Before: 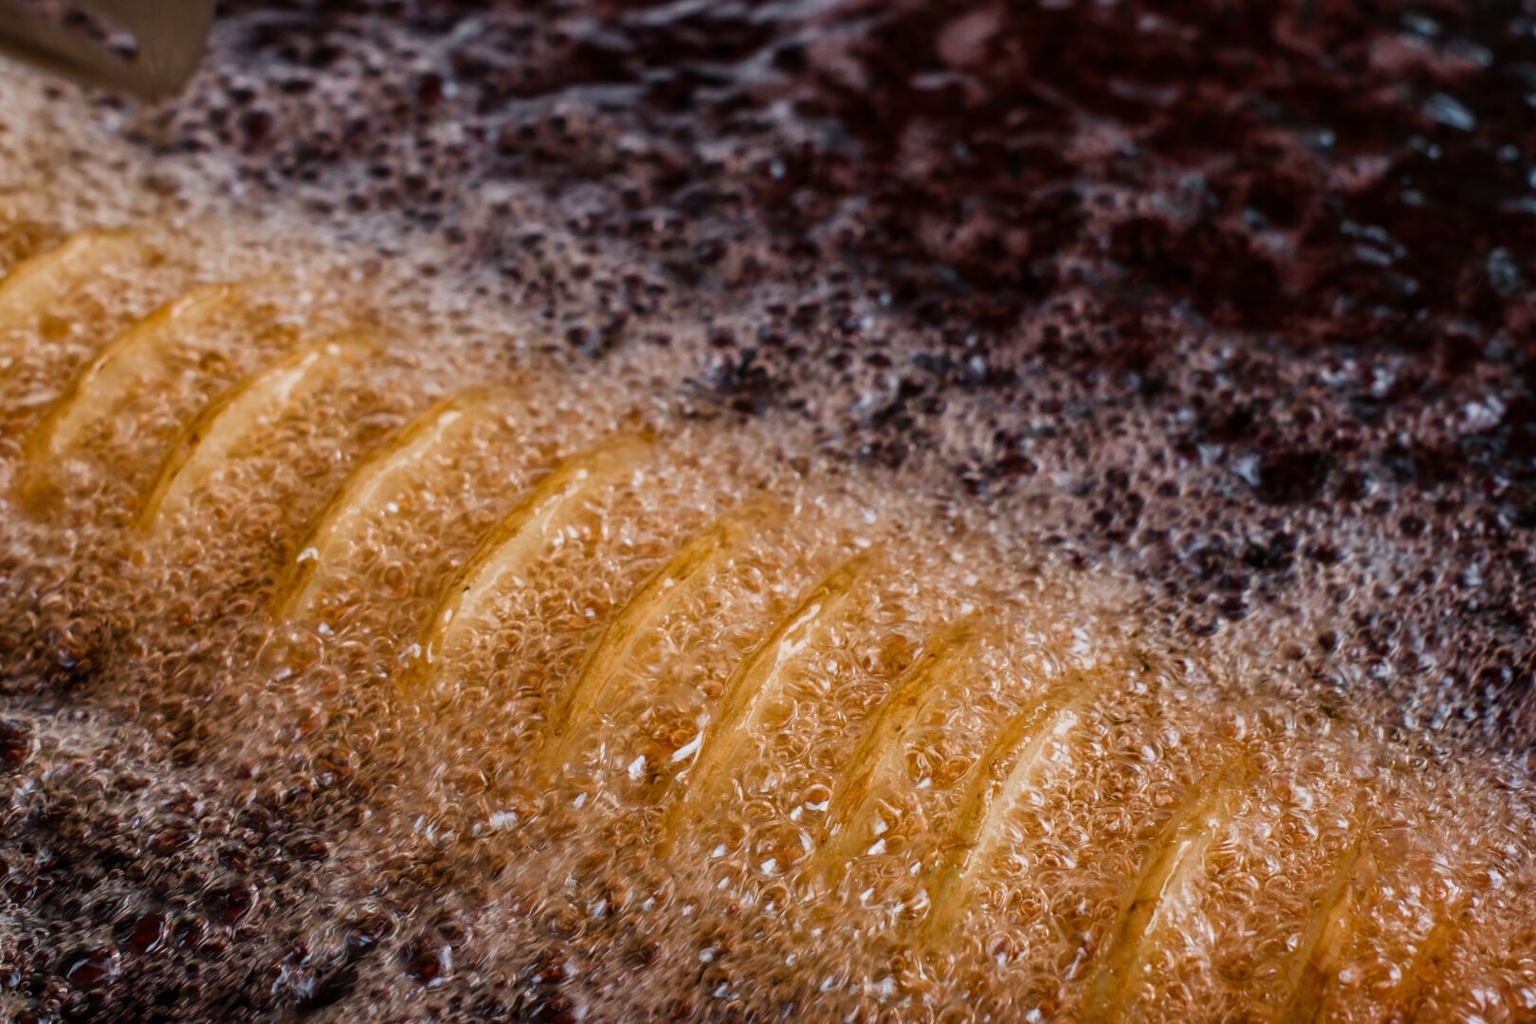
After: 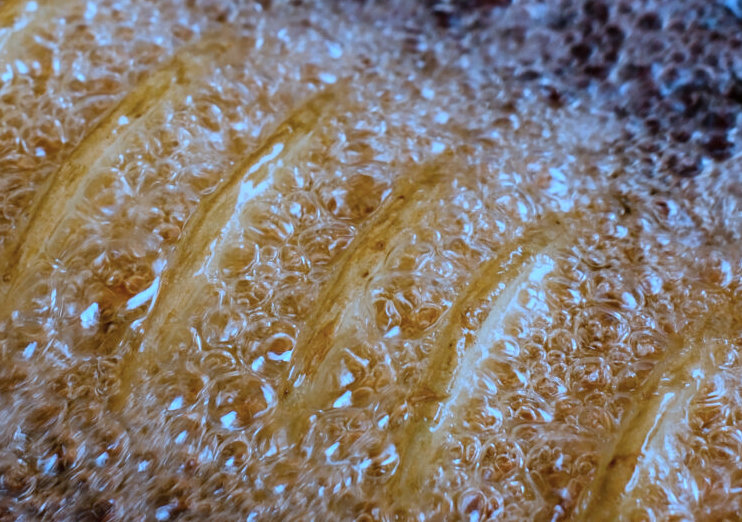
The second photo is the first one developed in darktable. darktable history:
white balance: red 0.871, blue 1.249
color correction: highlights a* -9.35, highlights b* -23.15
sharpen: radius 5.325, amount 0.312, threshold 26.433
crop: left 35.976%, top 45.819%, right 18.162%, bottom 5.807%
